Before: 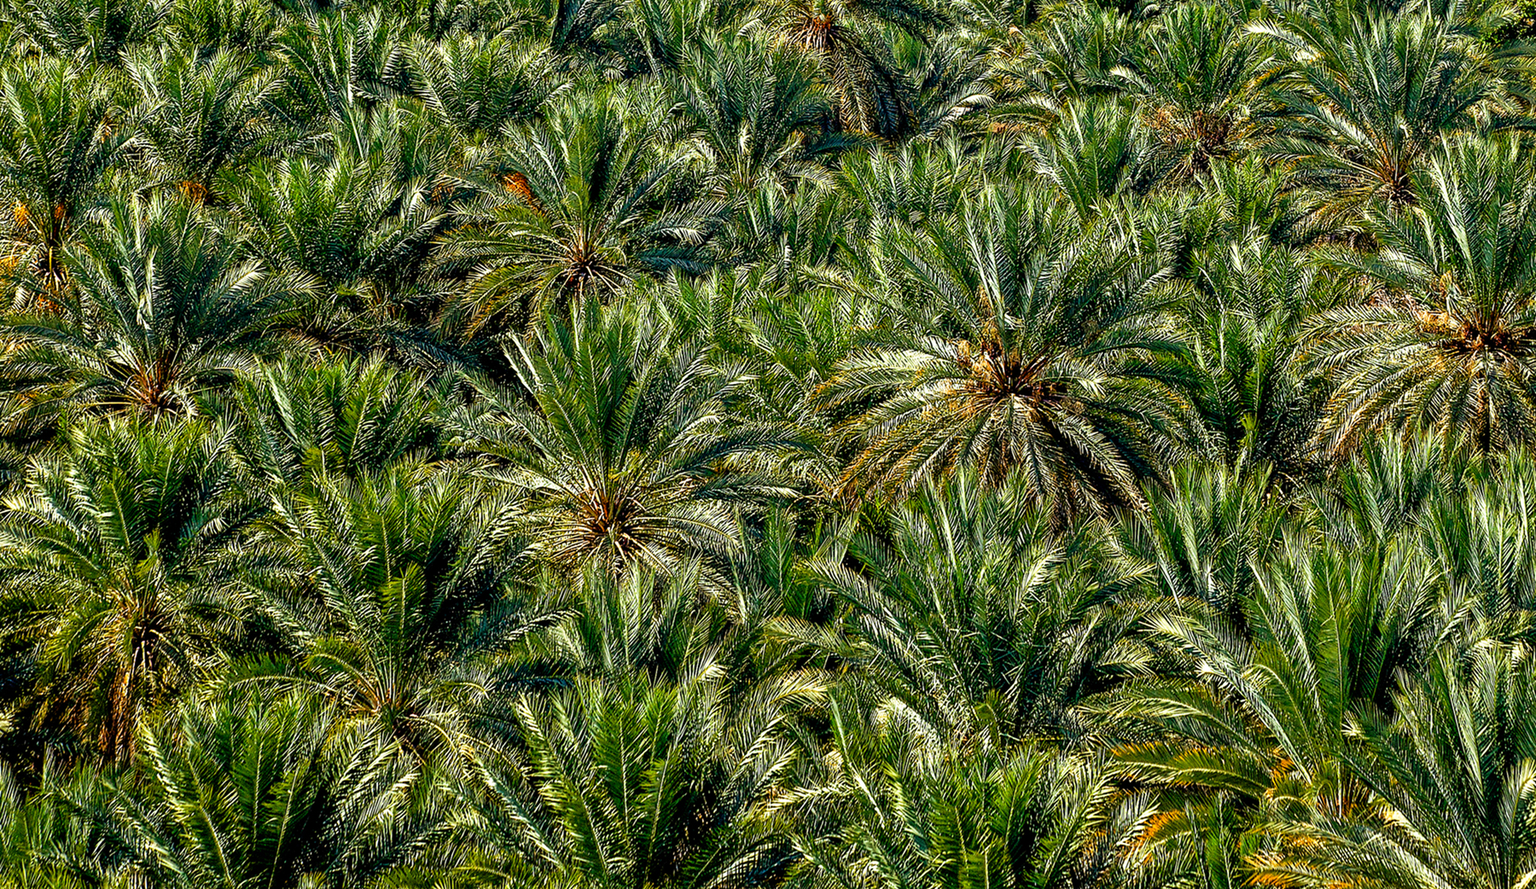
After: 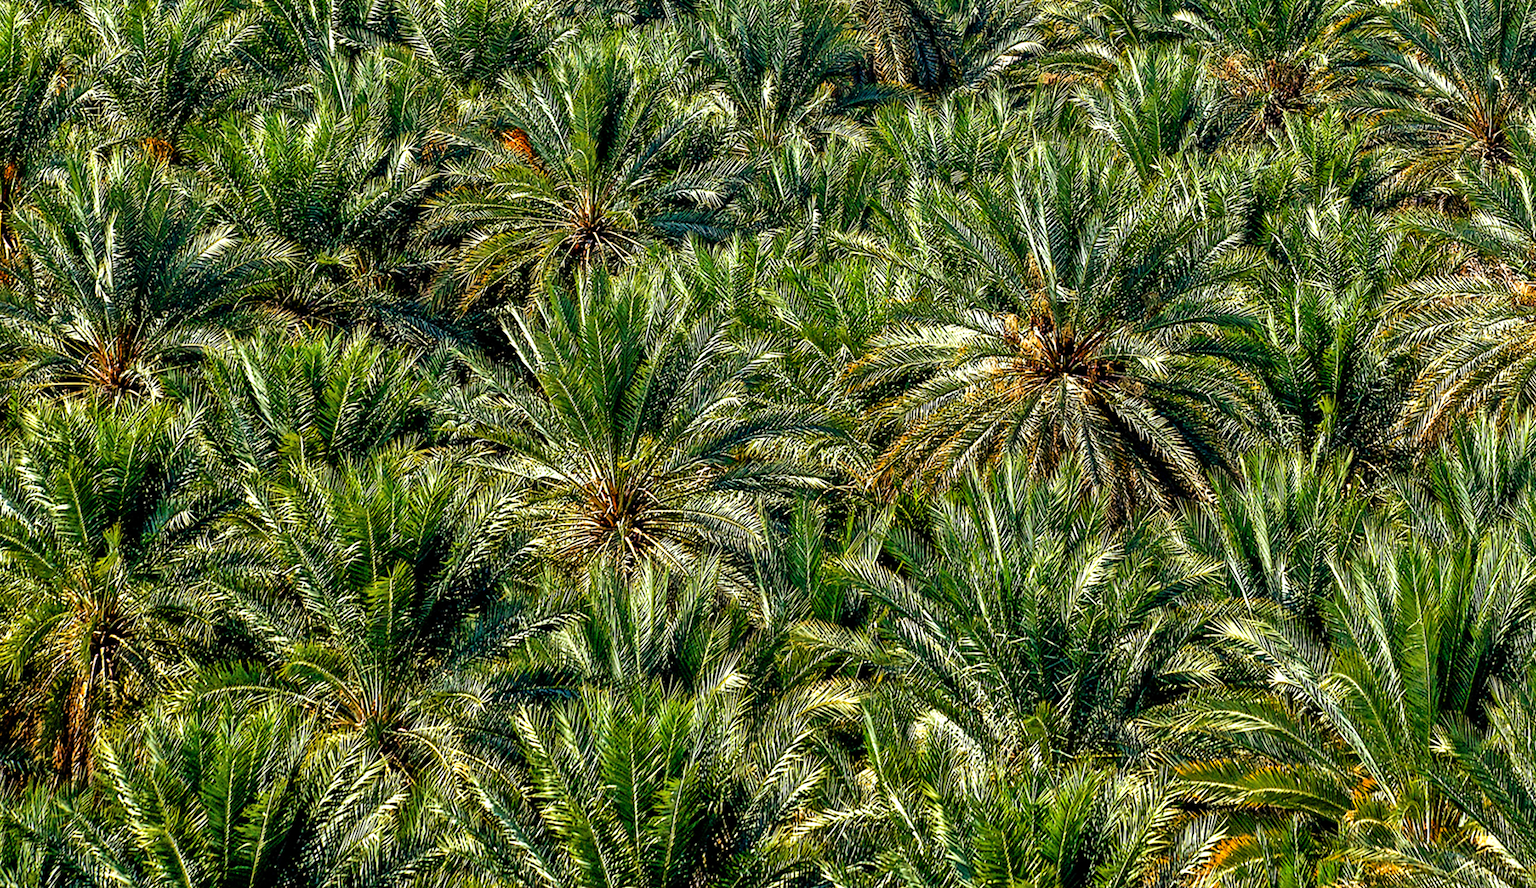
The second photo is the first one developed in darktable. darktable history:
shadows and highlights: shadows 52.34, highlights -28.23, soften with gaussian
crop: left 3.305%, top 6.436%, right 6.389%, bottom 3.258%
levels: levels [0, 0.476, 0.951]
